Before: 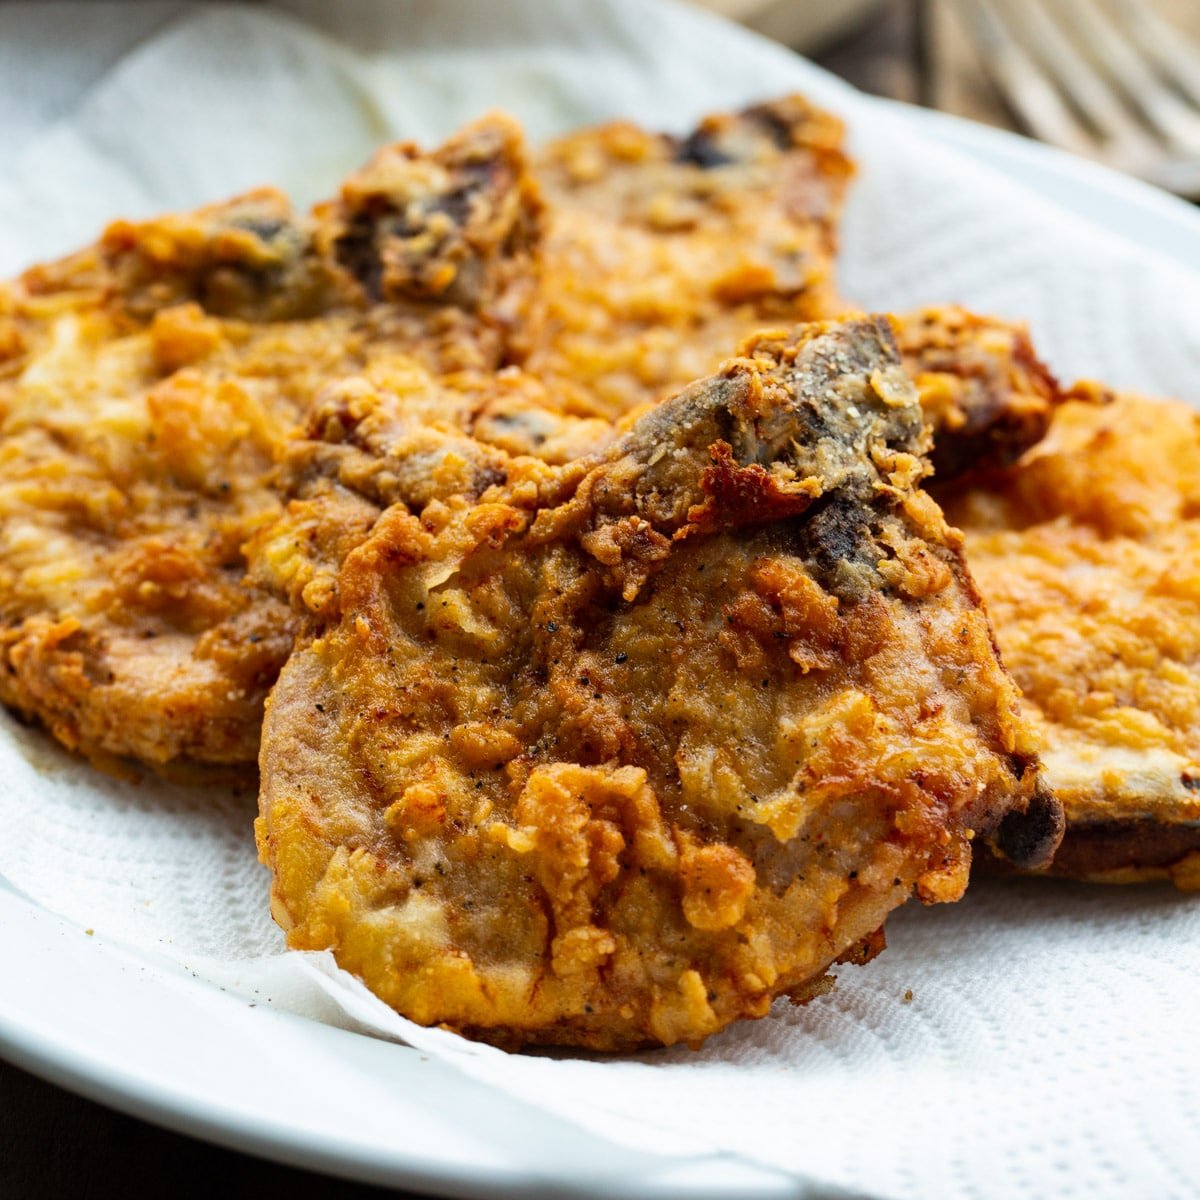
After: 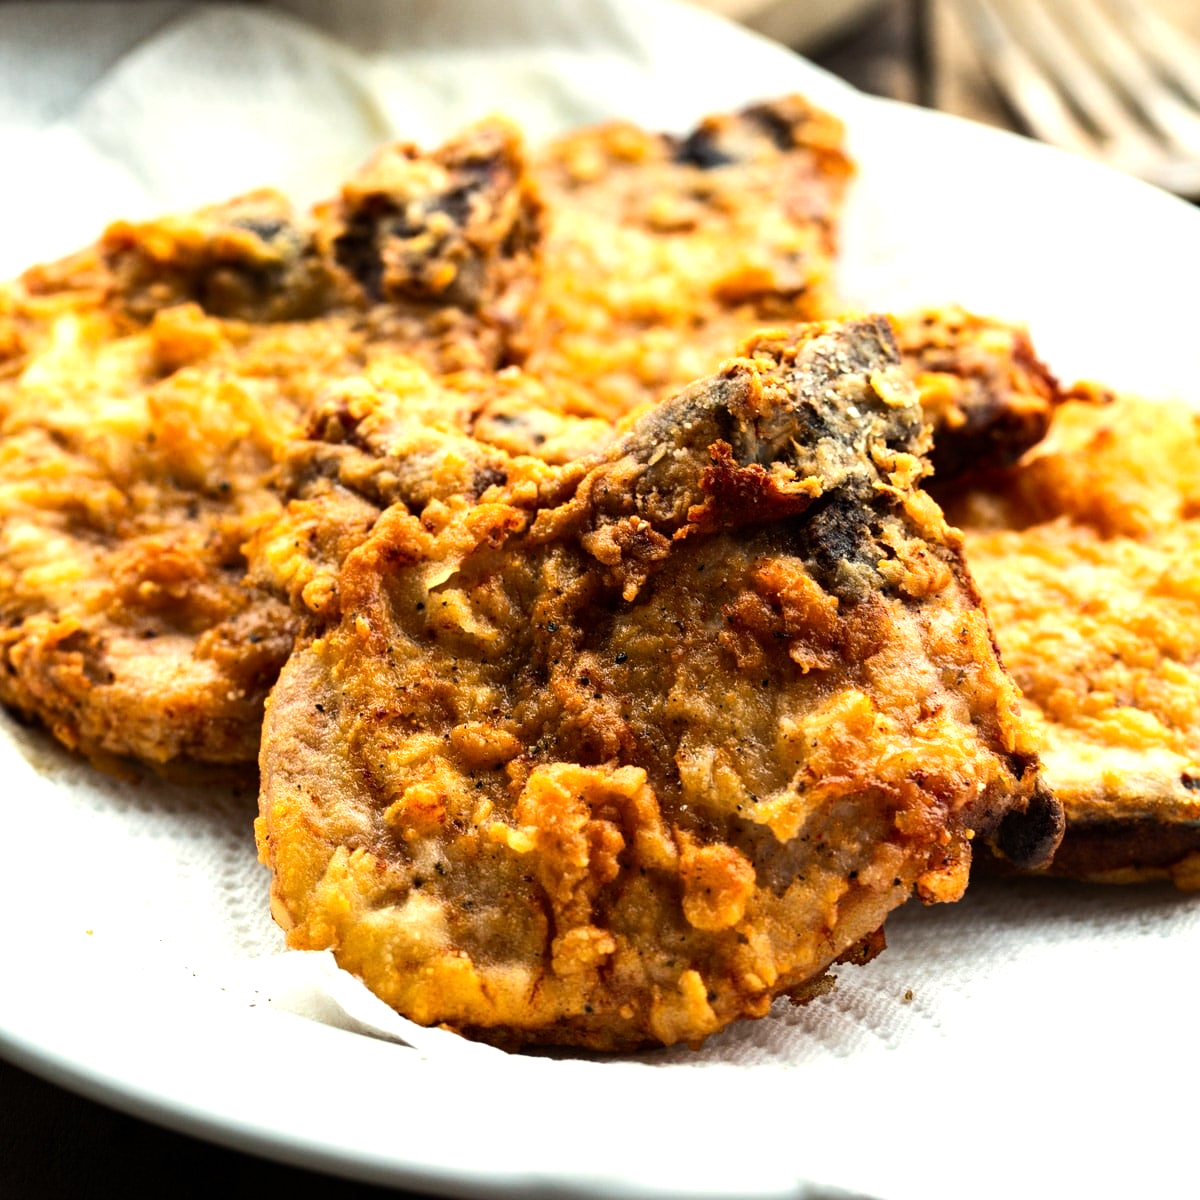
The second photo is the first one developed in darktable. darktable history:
white balance: red 1.045, blue 0.932
tone equalizer: -8 EV -0.75 EV, -7 EV -0.7 EV, -6 EV -0.6 EV, -5 EV -0.4 EV, -3 EV 0.4 EV, -2 EV 0.6 EV, -1 EV 0.7 EV, +0 EV 0.75 EV, edges refinement/feathering 500, mask exposure compensation -1.57 EV, preserve details no
